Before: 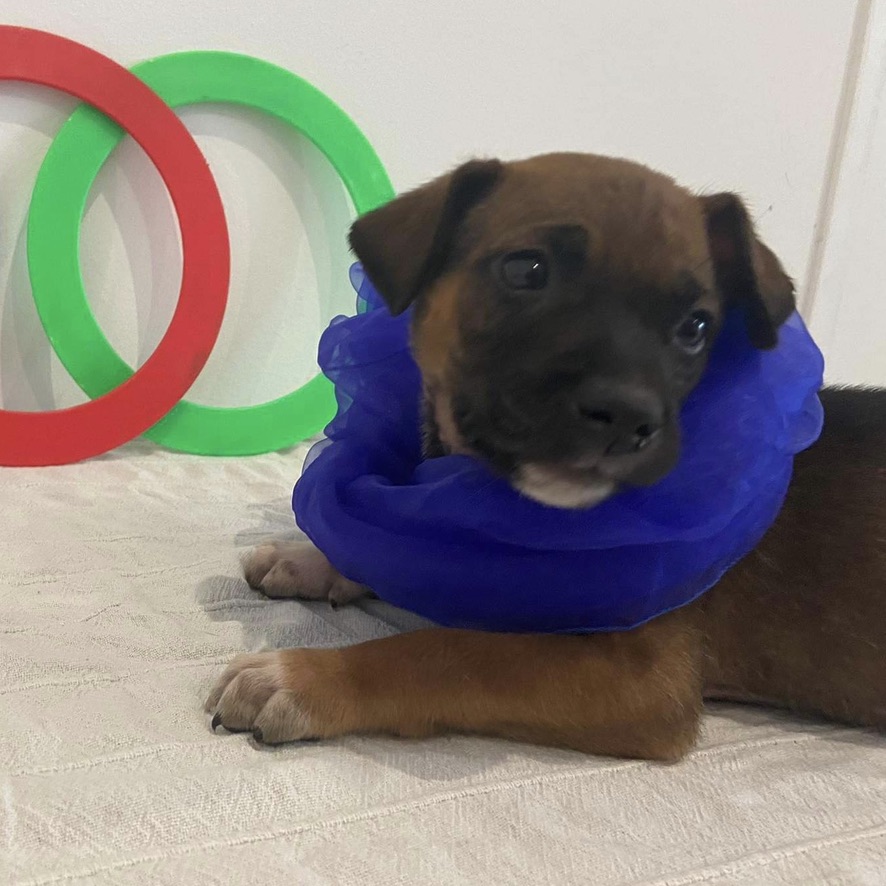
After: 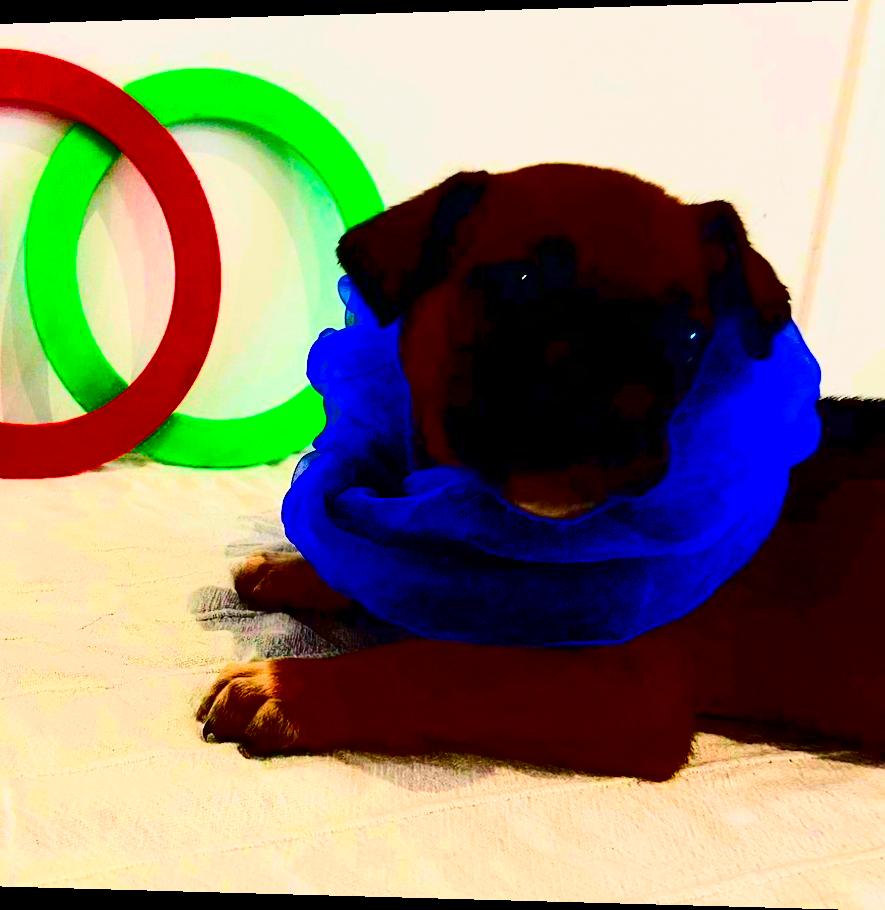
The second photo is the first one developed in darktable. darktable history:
color balance rgb: linear chroma grading › shadows 10%, linear chroma grading › highlights 10%, linear chroma grading › global chroma 15%, linear chroma grading › mid-tones 15%, perceptual saturation grading › global saturation 40%, perceptual saturation grading › highlights -25%, perceptual saturation grading › mid-tones 35%, perceptual saturation grading › shadows 35%, perceptual brilliance grading › global brilliance 11.29%, global vibrance 11.29%
contrast brightness saturation: contrast 0.77, brightness -1, saturation 1
rotate and perspective: lens shift (horizontal) -0.055, automatic cropping off
filmic rgb: black relative exposure -7.75 EV, white relative exposure 4.4 EV, threshold 3 EV, hardness 3.76, latitude 50%, contrast 1.1, color science v5 (2021), contrast in shadows safe, contrast in highlights safe, enable highlight reconstruction true
